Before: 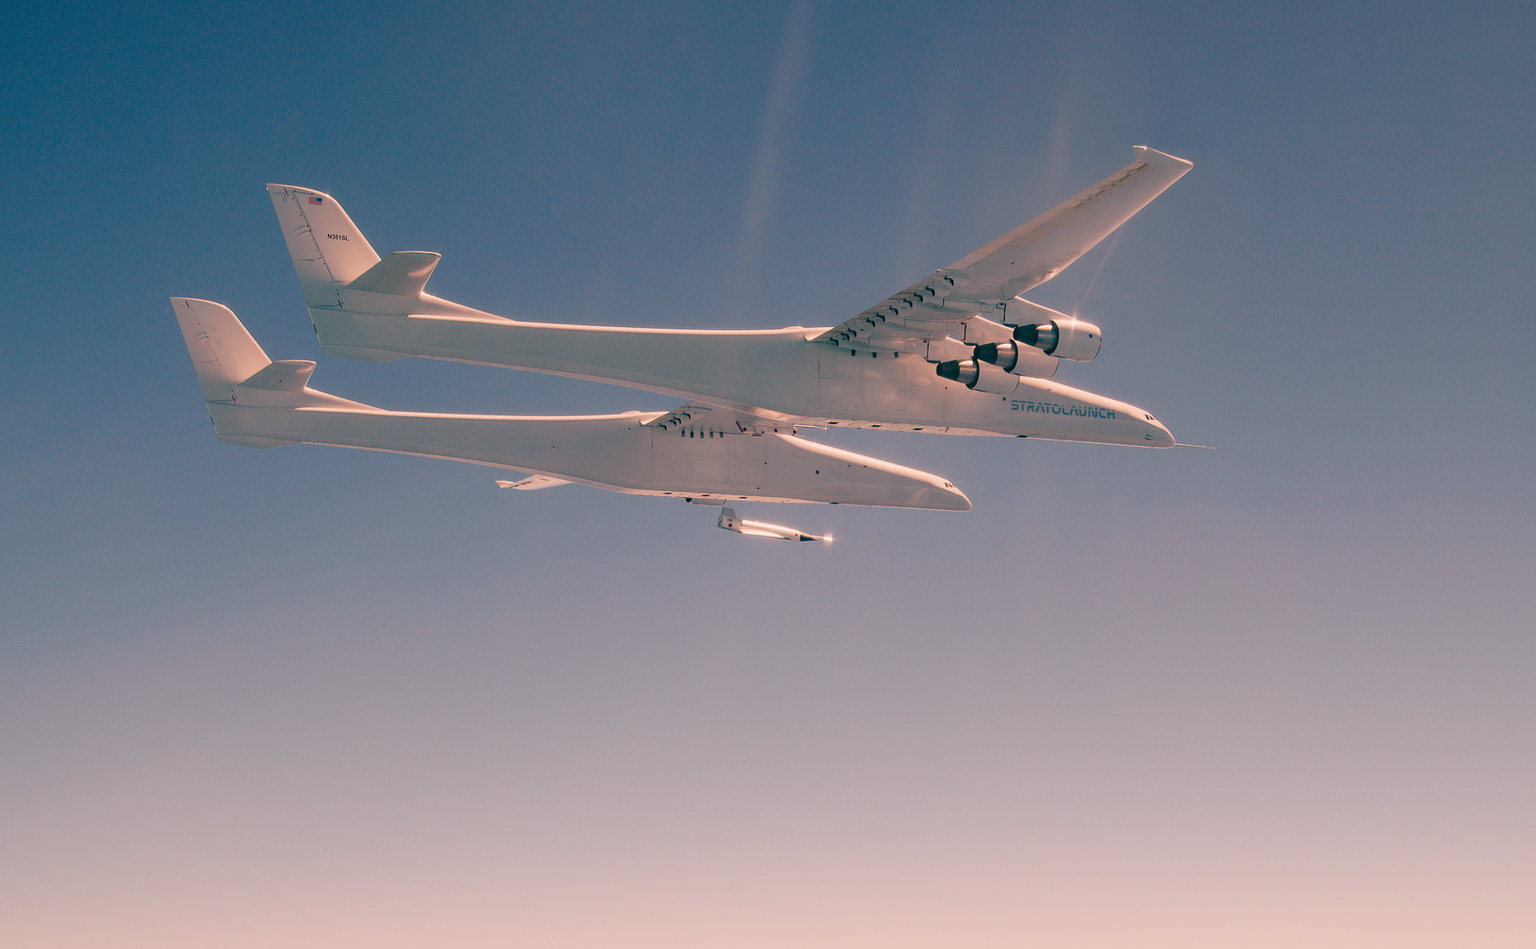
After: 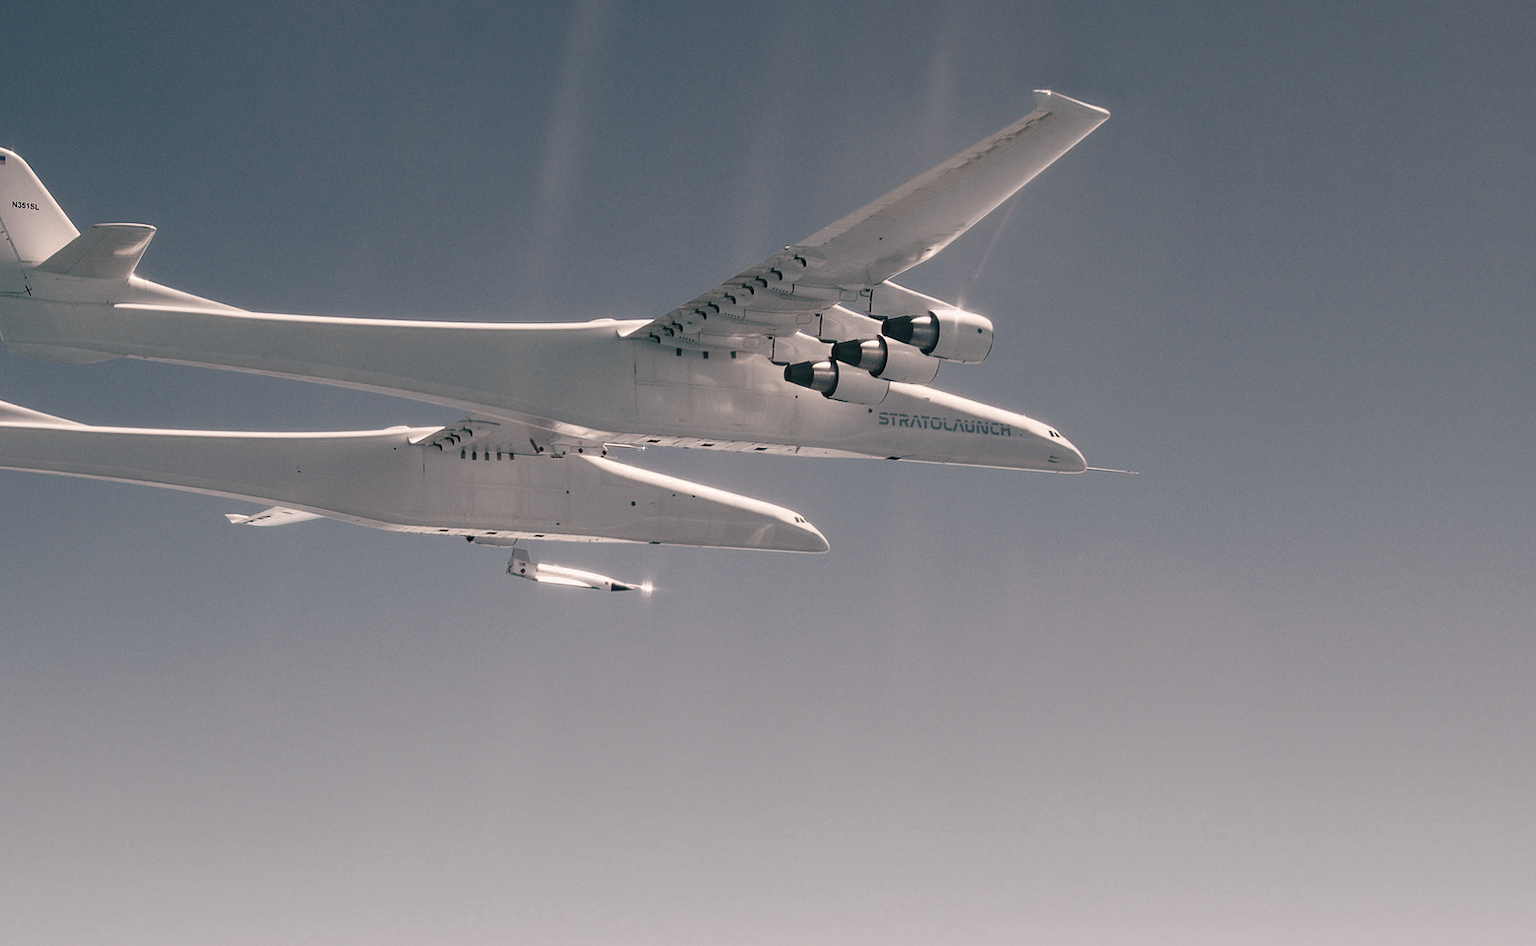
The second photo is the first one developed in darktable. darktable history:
contrast brightness saturation: contrast 0.1, saturation -0.3
color zones: curves: ch0 [(0.25, 0.667) (0.758, 0.368)]; ch1 [(0.215, 0.245) (0.761, 0.373)]; ch2 [(0.247, 0.554) (0.761, 0.436)]
crop and rotate: left 20.74%, top 7.912%, right 0.375%, bottom 13.378%
